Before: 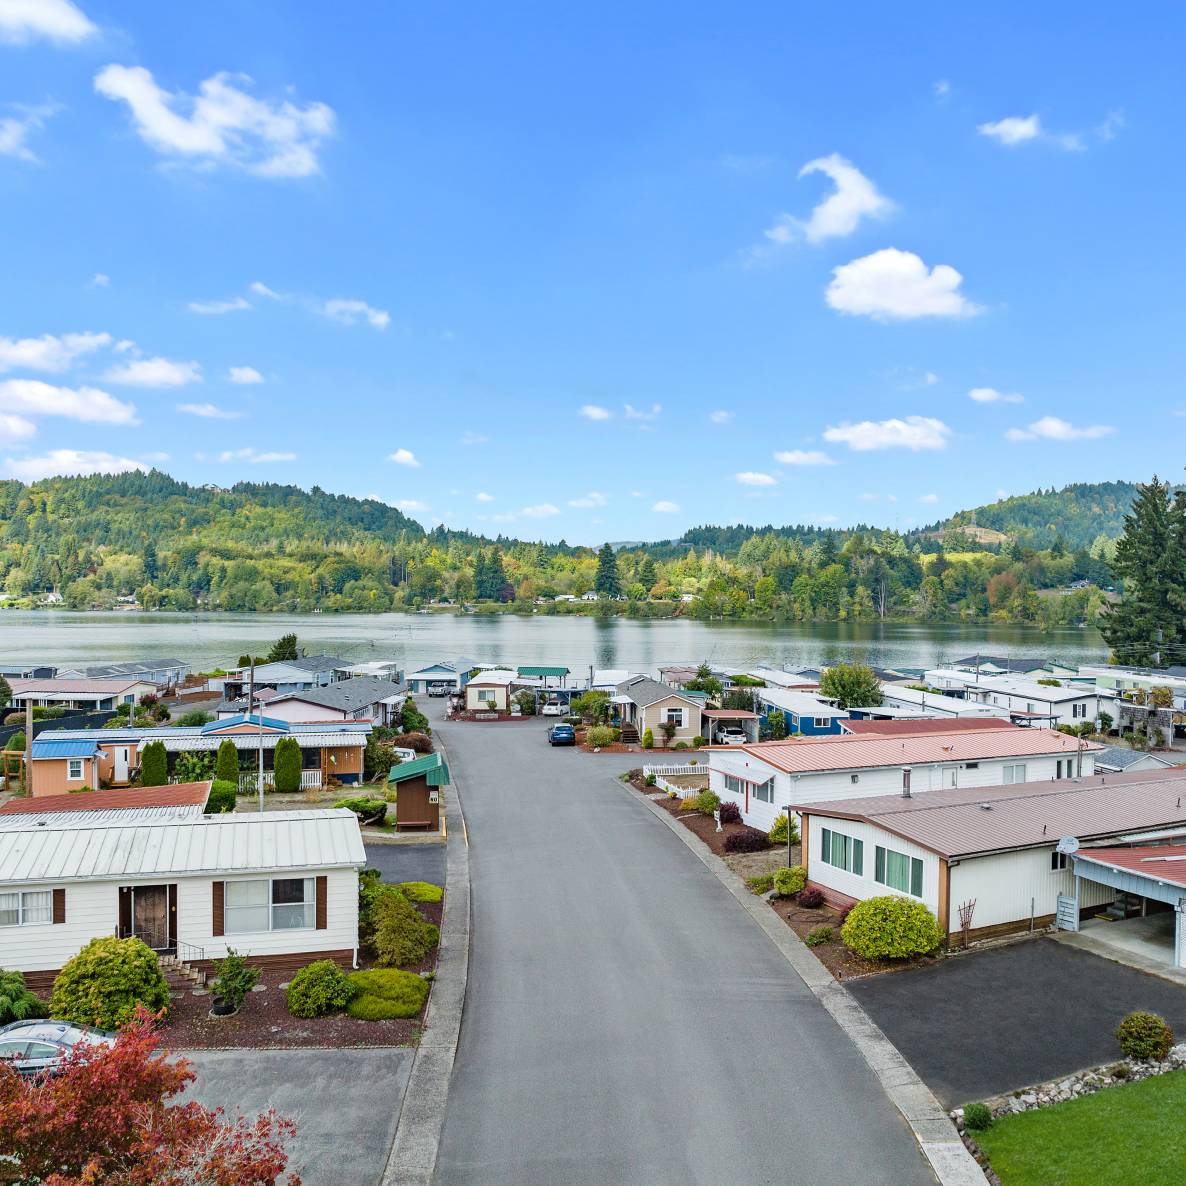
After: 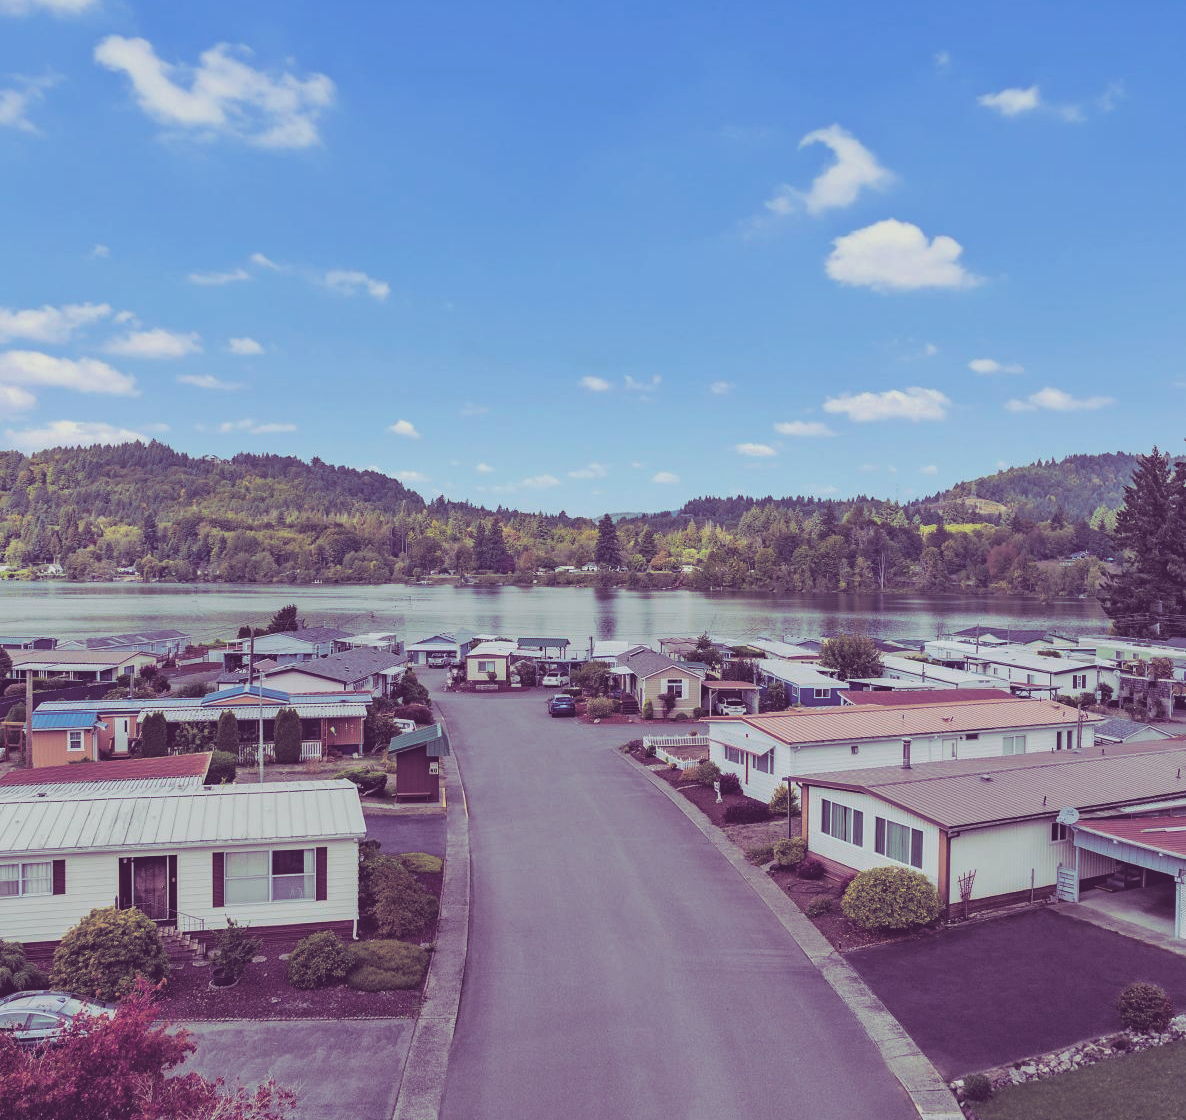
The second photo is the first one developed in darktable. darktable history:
crop and rotate: top 2.479%, bottom 3.018%
split-toning: shadows › hue 277.2°, shadows › saturation 0.74
exposure: black level correction -0.036, exposure -0.497 EV, compensate highlight preservation false
